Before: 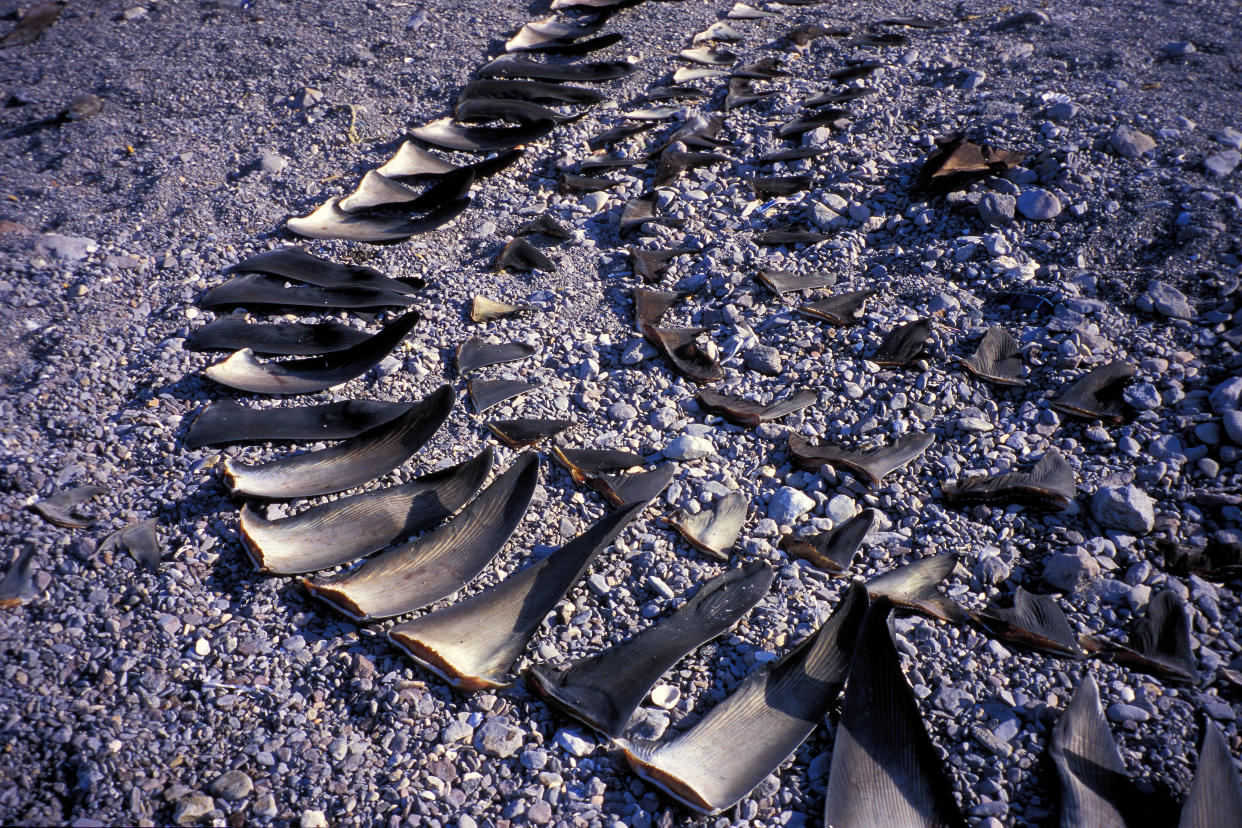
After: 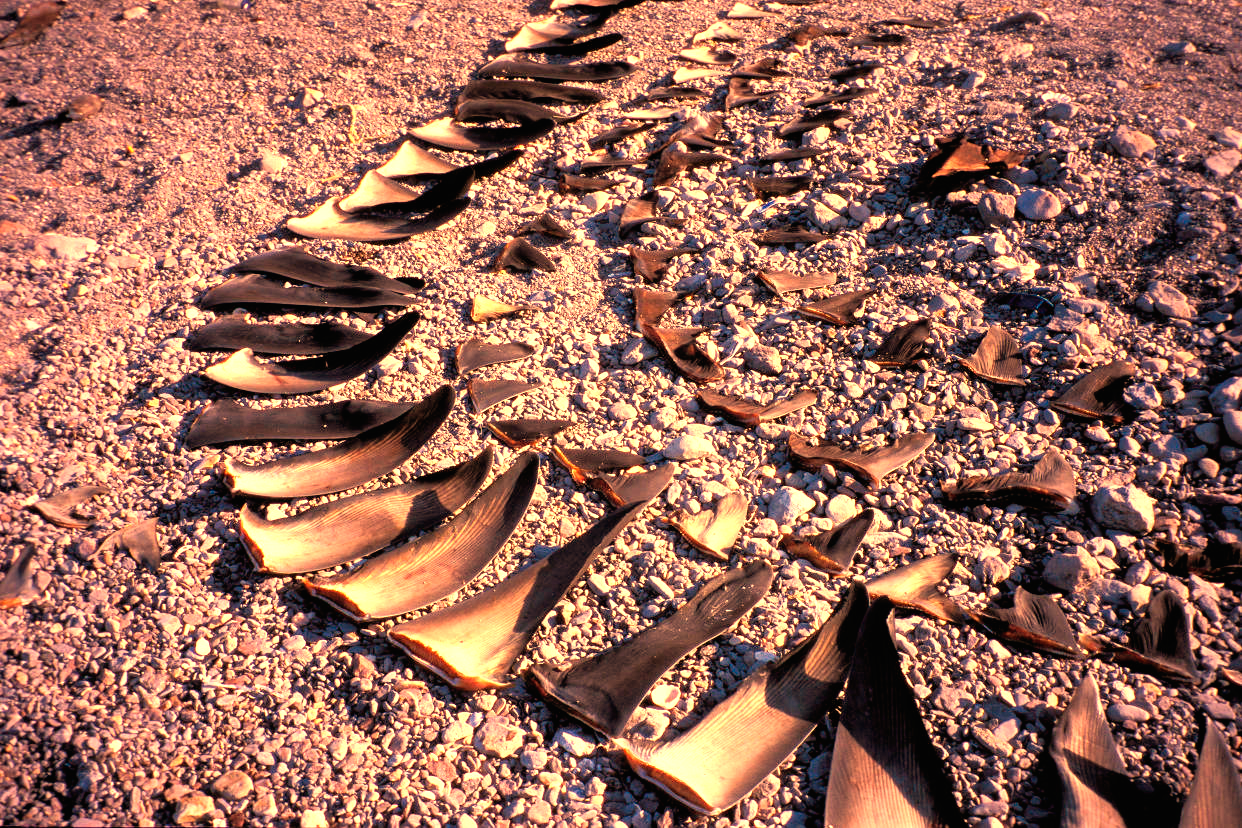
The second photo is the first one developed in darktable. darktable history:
white balance: red 1.467, blue 0.684
exposure: black level correction -0.001, exposure 0.9 EV, compensate exposure bias true, compensate highlight preservation false
color balance: mode lift, gamma, gain (sRGB)
